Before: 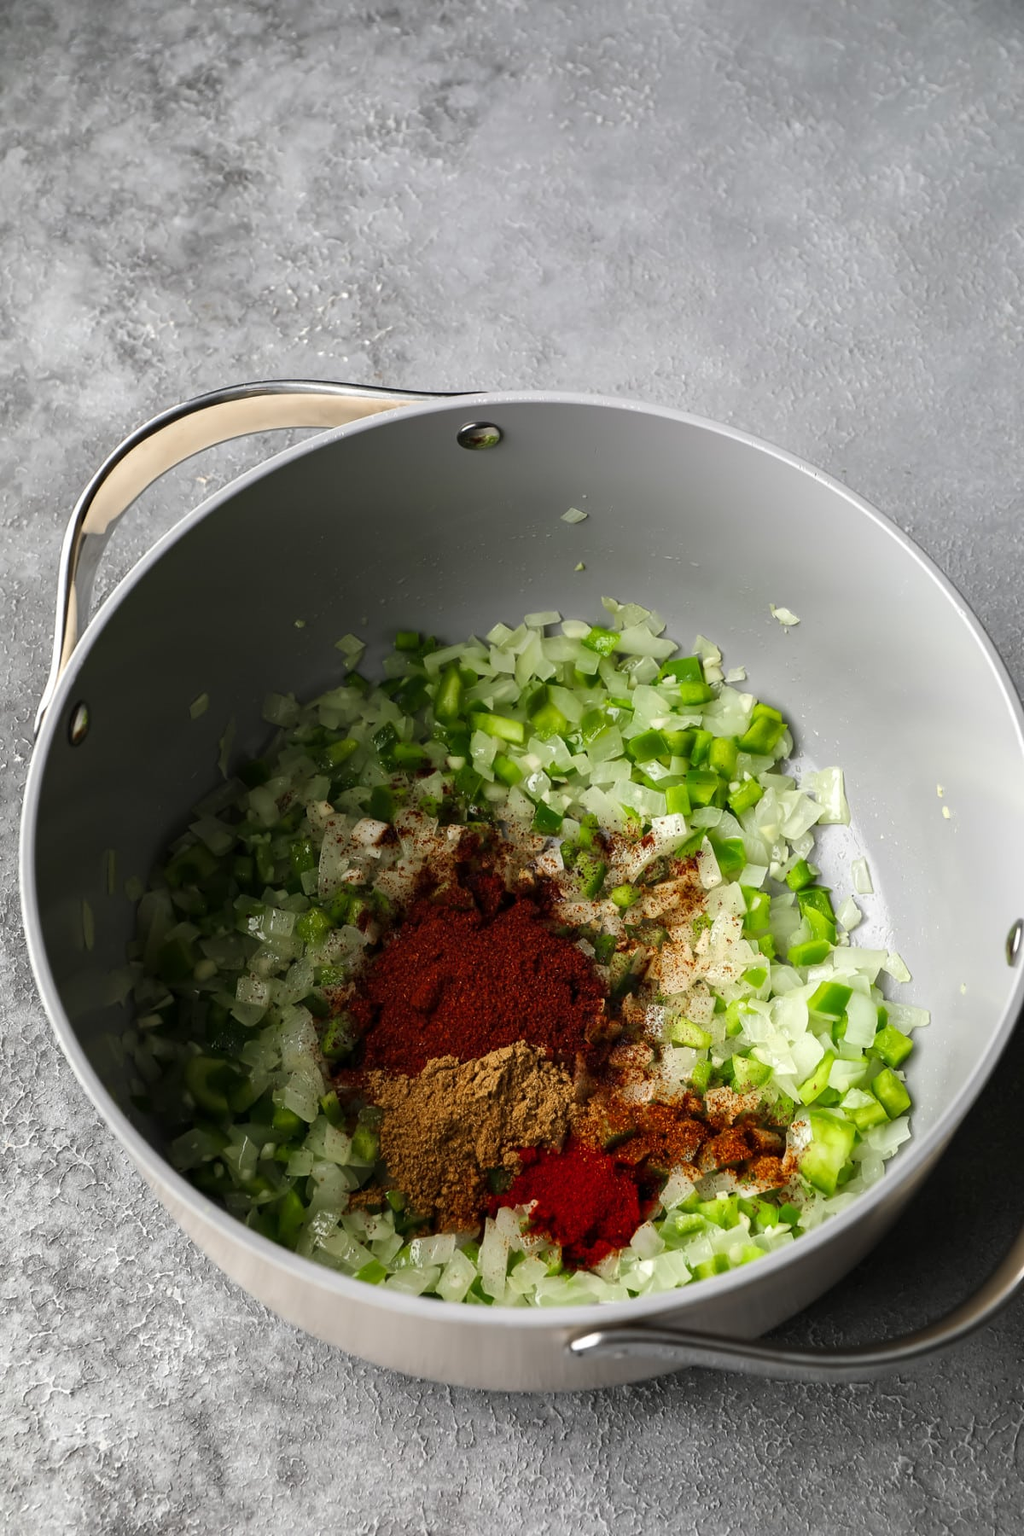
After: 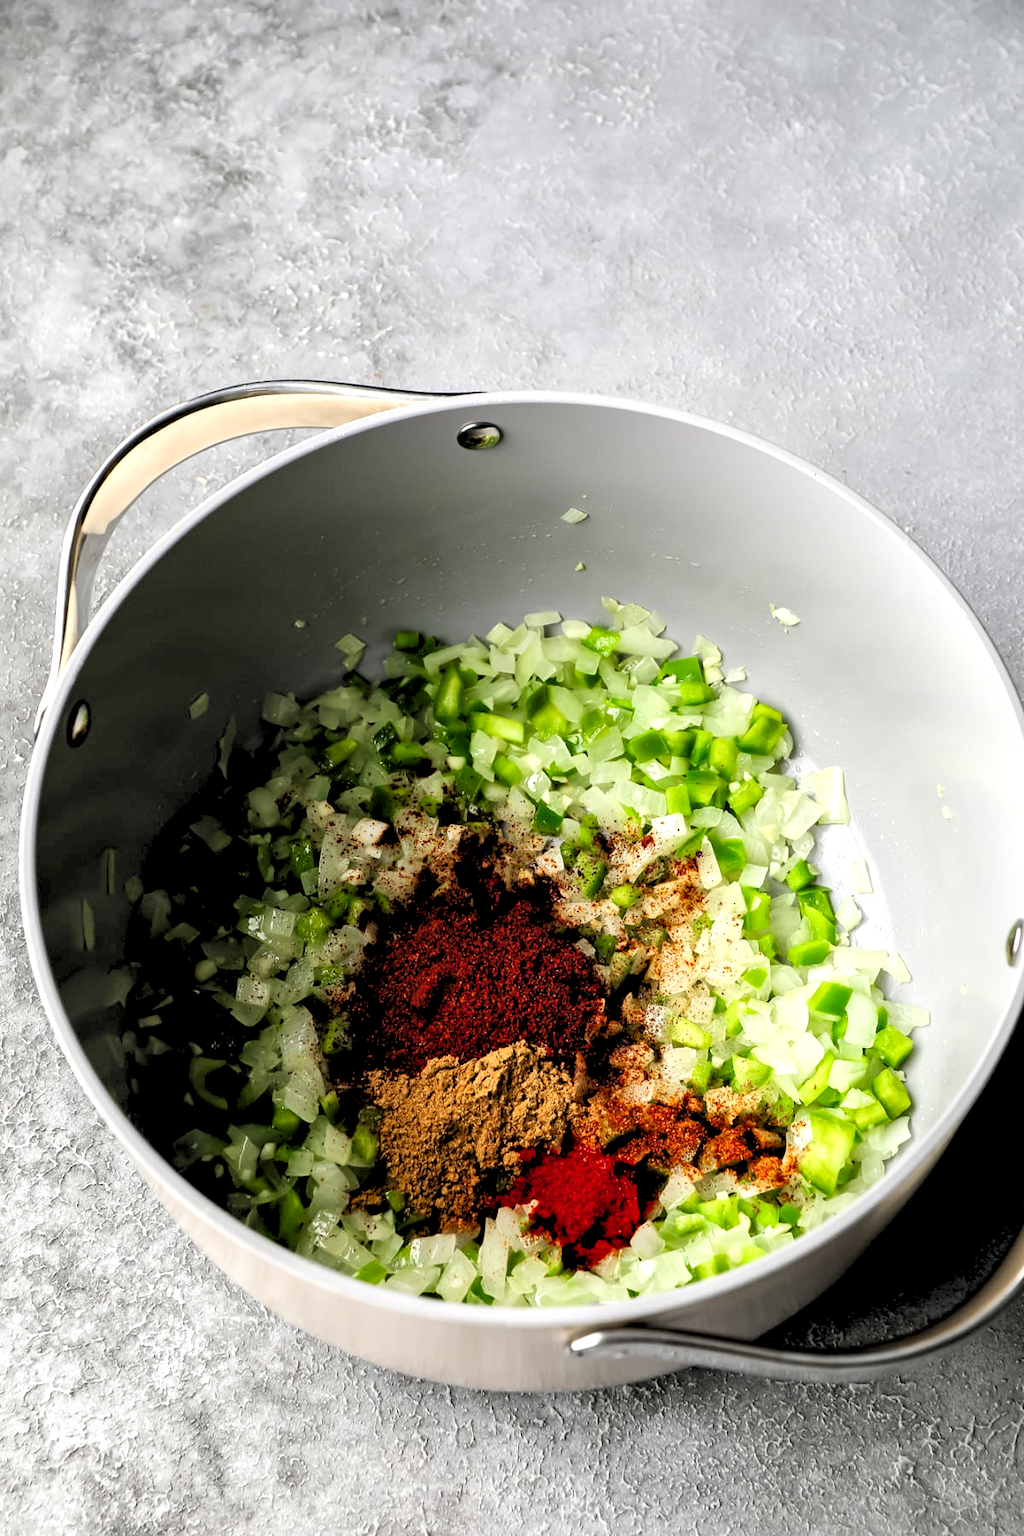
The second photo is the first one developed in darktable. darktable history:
tone equalizer: -8 EV -0.417 EV, -7 EV -0.389 EV, -6 EV -0.333 EV, -5 EV -0.222 EV, -3 EV 0.222 EV, -2 EV 0.333 EV, -1 EV 0.389 EV, +0 EV 0.417 EV, edges refinement/feathering 500, mask exposure compensation -1.57 EV, preserve details no
local contrast: mode bilateral grid, contrast 30, coarseness 25, midtone range 0.2
levels: levels [0.093, 0.434, 0.988]
